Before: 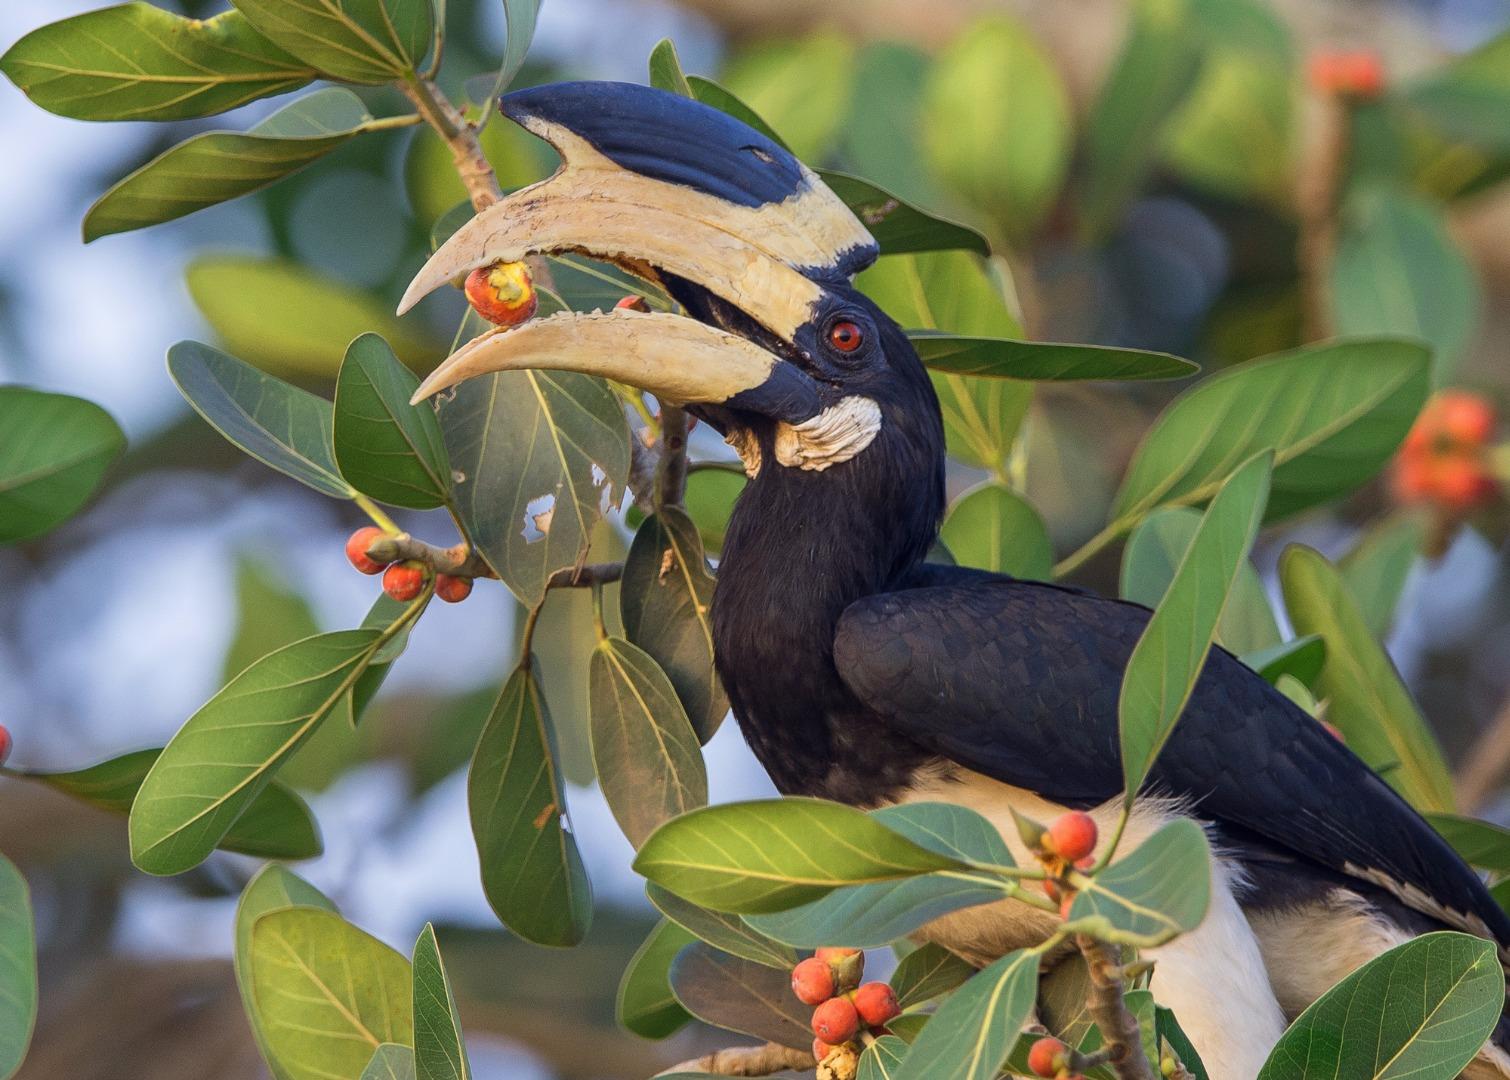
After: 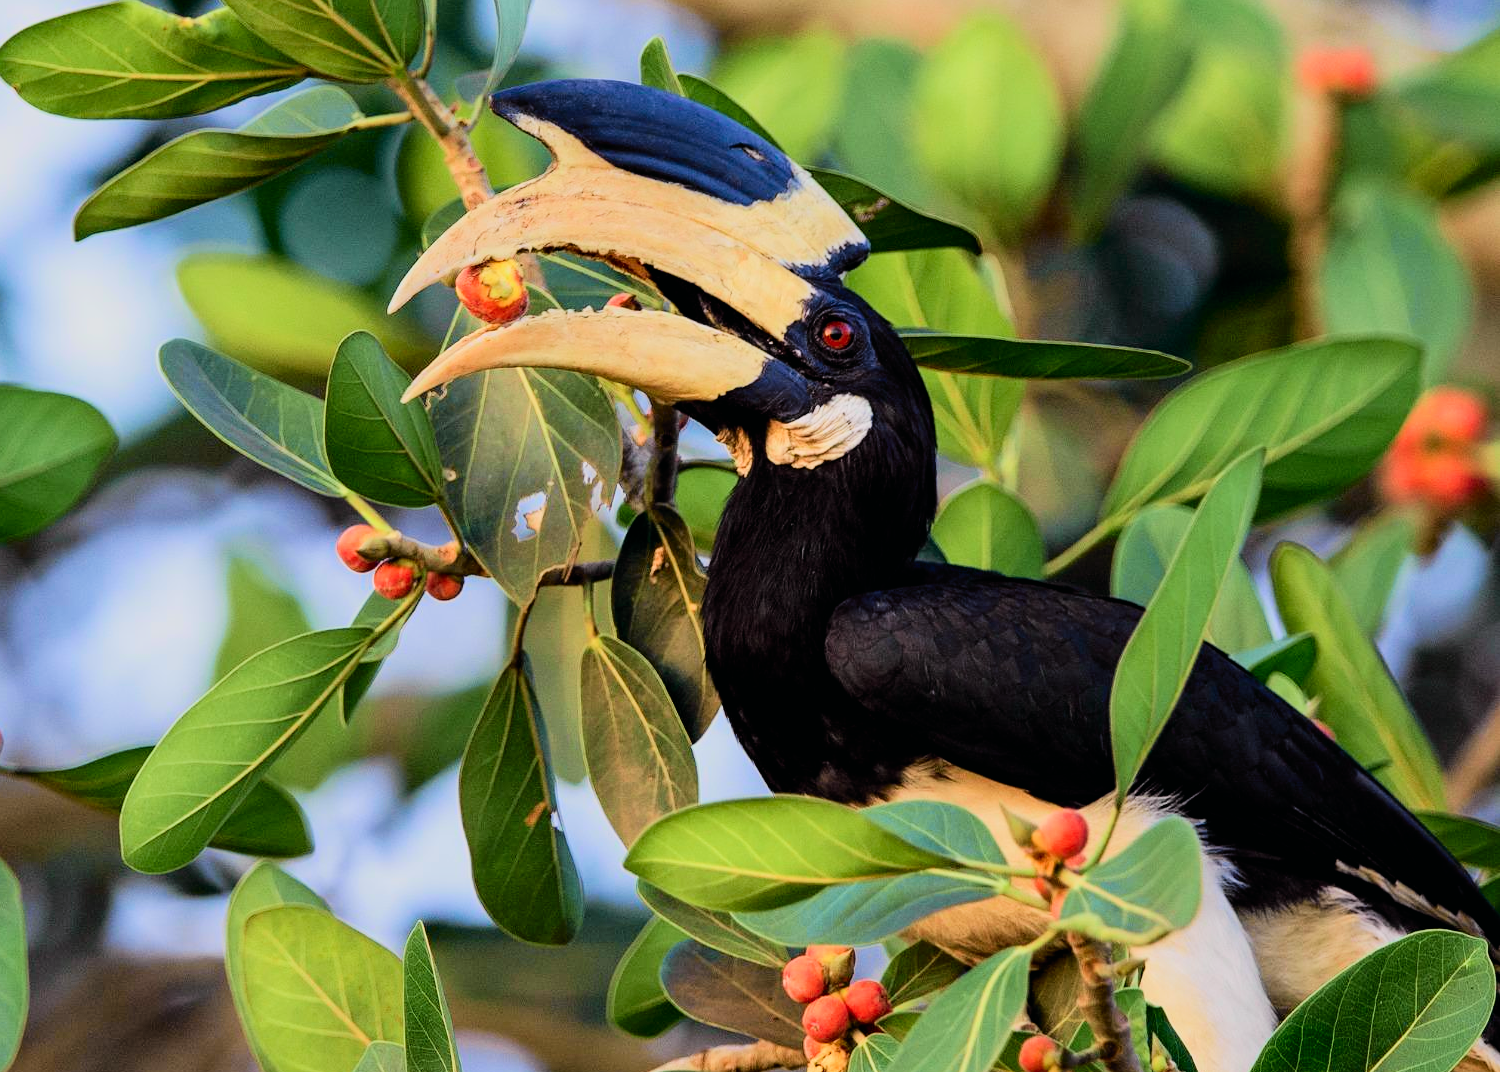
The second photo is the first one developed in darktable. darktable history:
tone curve: curves: ch0 [(0, 0.003) (0.044, 0.032) (0.12, 0.089) (0.19, 0.164) (0.269, 0.269) (0.473, 0.533) (0.595, 0.695) (0.718, 0.823) (0.855, 0.931) (1, 0.982)]; ch1 [(0, 0) (0.243, 0.245) (0.427, 0.387) (0.493, 0.481) (0.501, 0.5) (0.521, 0.528) (0.554, 0.586) (0.607, 0.655) (0.671, 0.735) (0.796, 0.85) (1, 1)]; ch2 [(0, 0) (0.249, 0.216) (0.357, 0.317) (0.448, 0.432) (0.478, 0.492) (0.498, 0.499) (0.517, 0.519) (0.537, 0.57) (0.569, 0.623) (0.61, 0.663) (0.706, 0.75) (0.808, 0.809) (0.991, 0.968)], color space Lab, independent channels
crop and rotate: left 0.653%, top 0.326%, bottom 0.369%
filmic rgb: black relative exposure -4.25 EV, white relative exposure 5.11 EV, hardness 2.15, contrast 1.164
